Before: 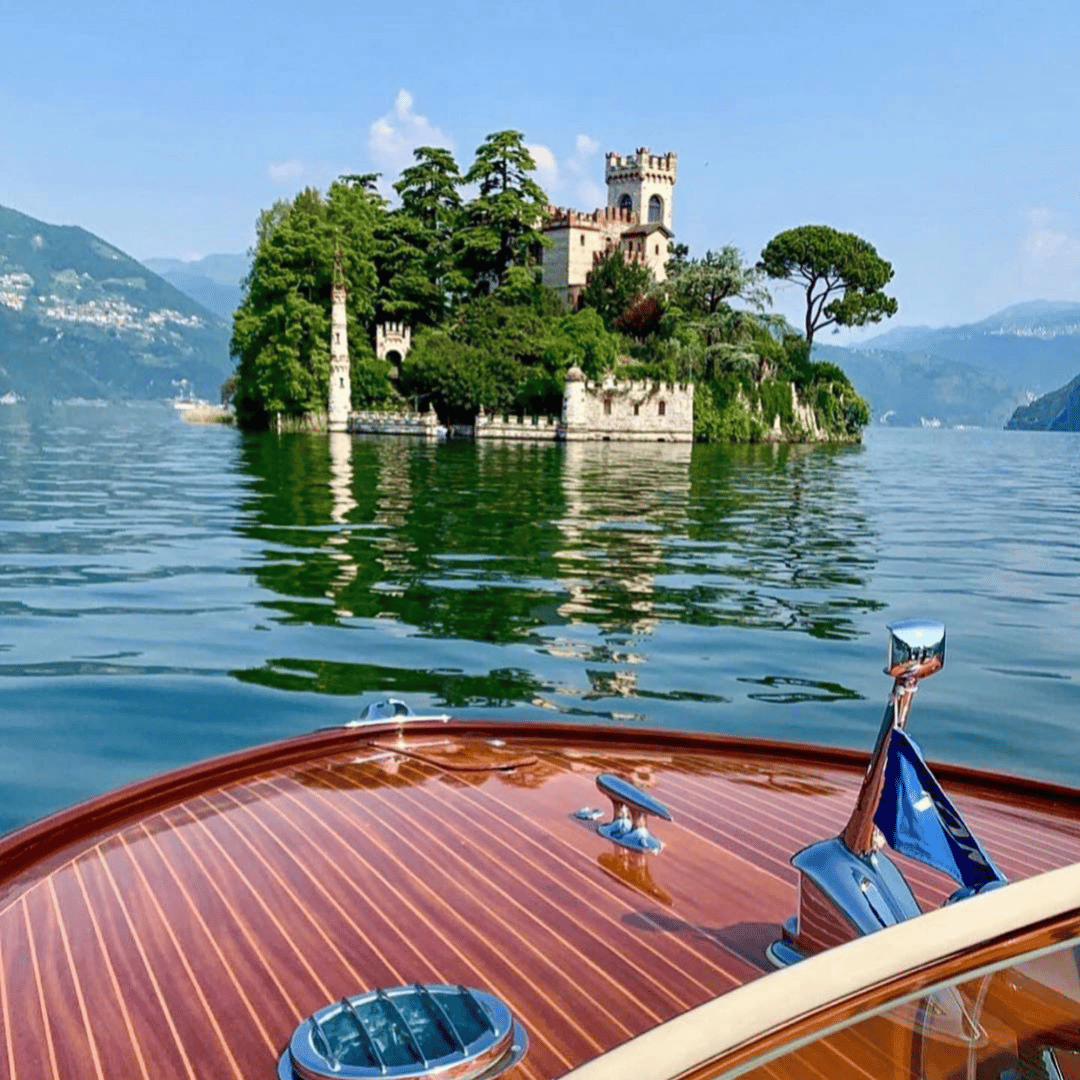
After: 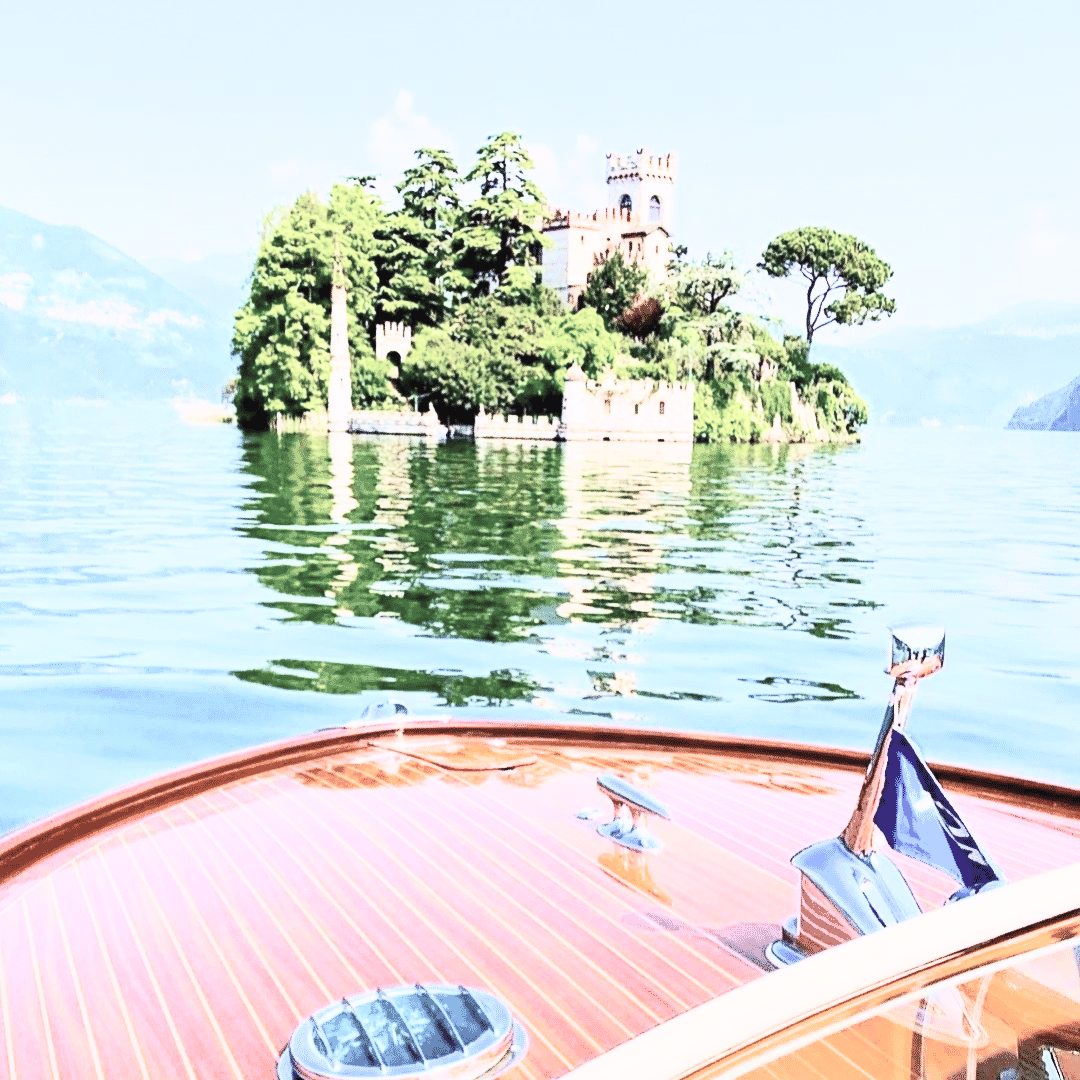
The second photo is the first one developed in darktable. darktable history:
white balance: red 1.066, blue 1.119
exposure: black level correction 0, exposure 1.675 EV, compensate exposure bias true, compensate highlight preservation false
contrast brightness saturation: contrast 0.57, brightness 0.57, saturation -0.34
filmic rgb: black relative exposure -7.15 EV, white relative exposure 5.36 EV, hardness 3.02, color science v6 (2022)
